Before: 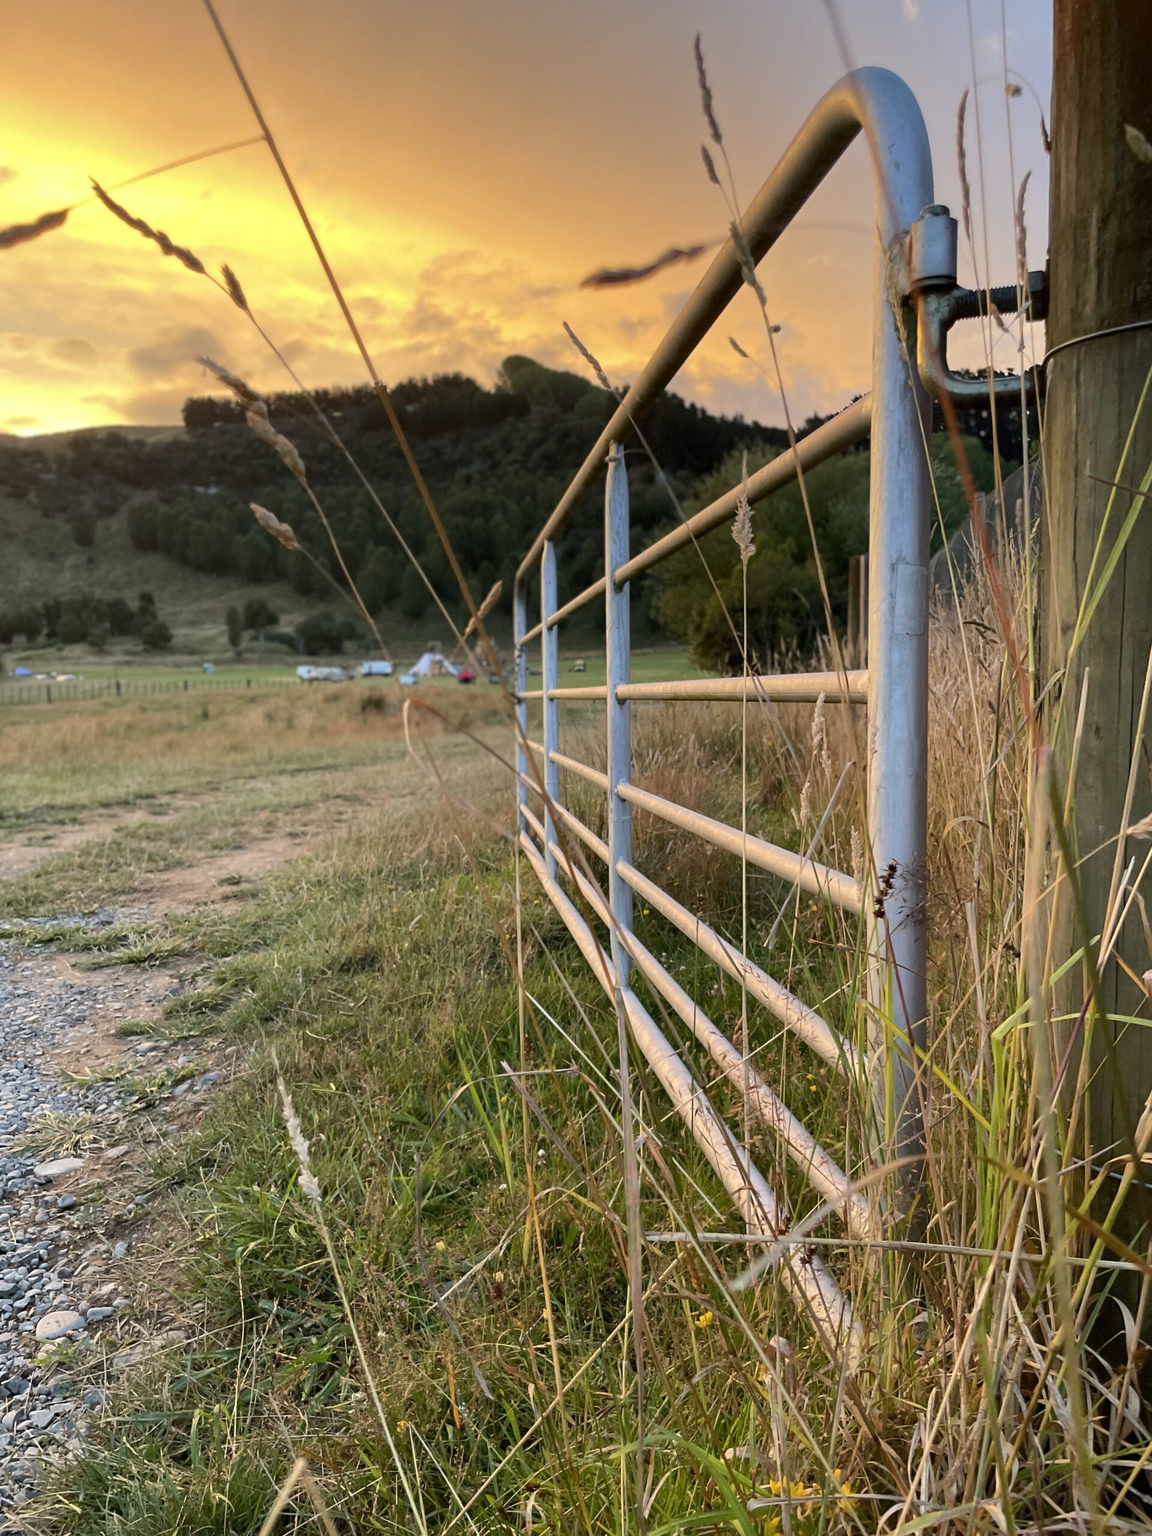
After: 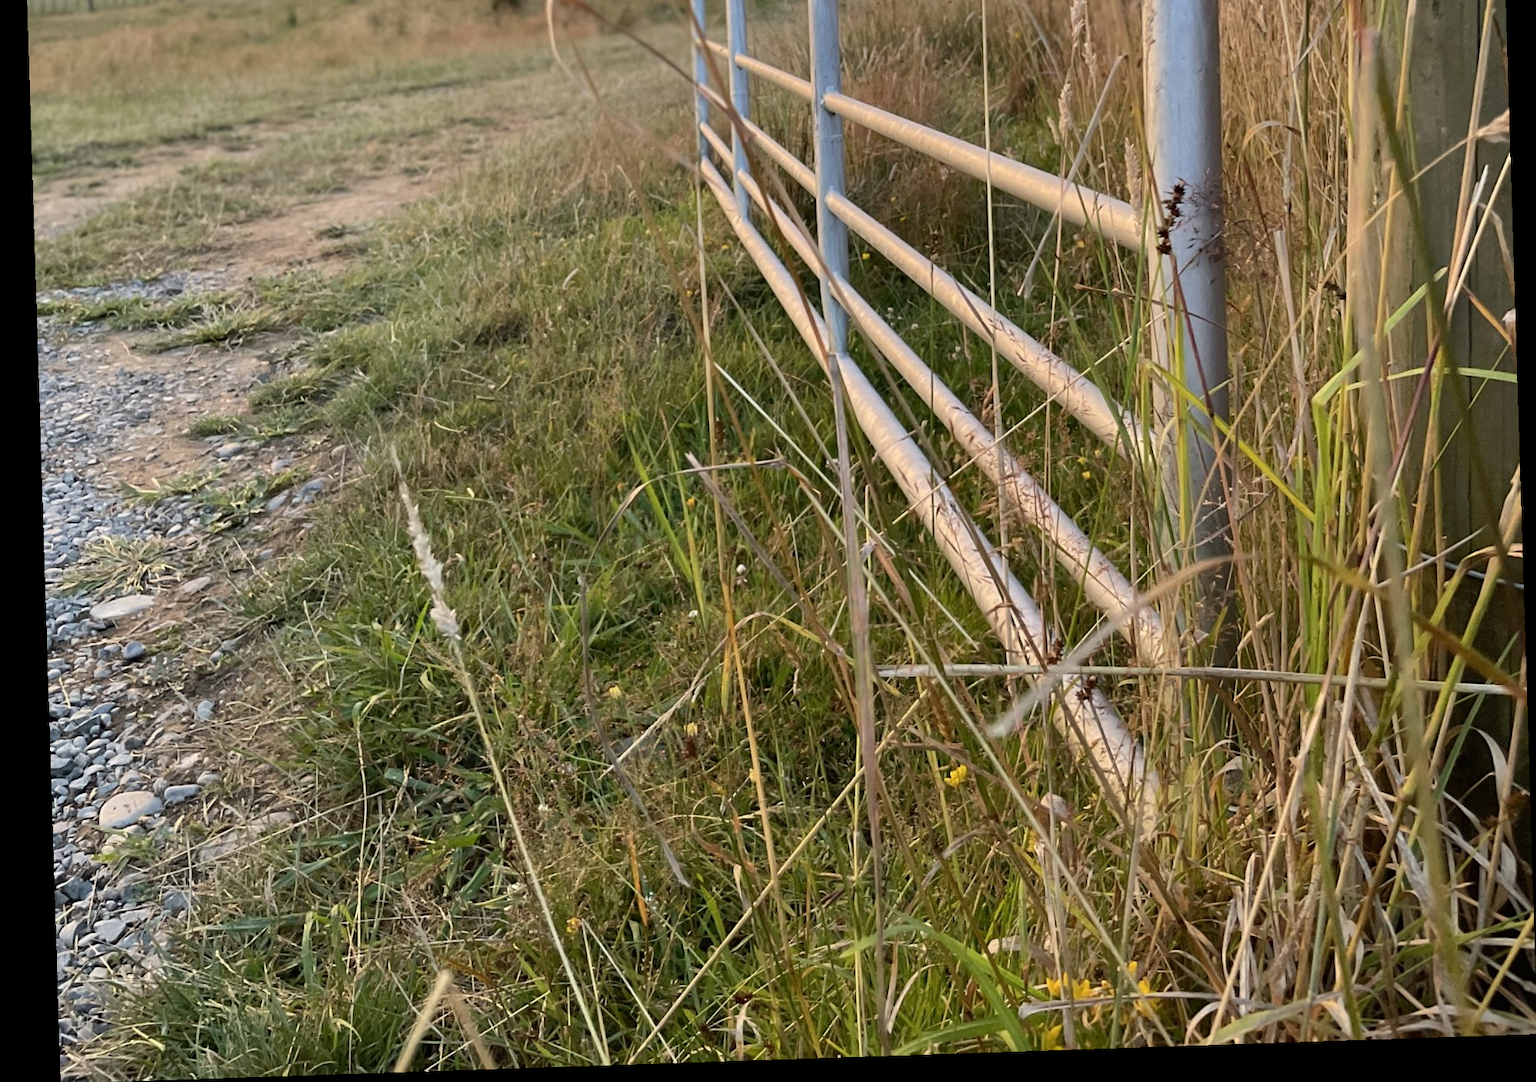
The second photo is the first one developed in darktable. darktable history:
crop and rotate: top 46.237%
rotate and perspective: rotation -1.77°, lens shift (horizontal) 0.004, automatic cropping off
